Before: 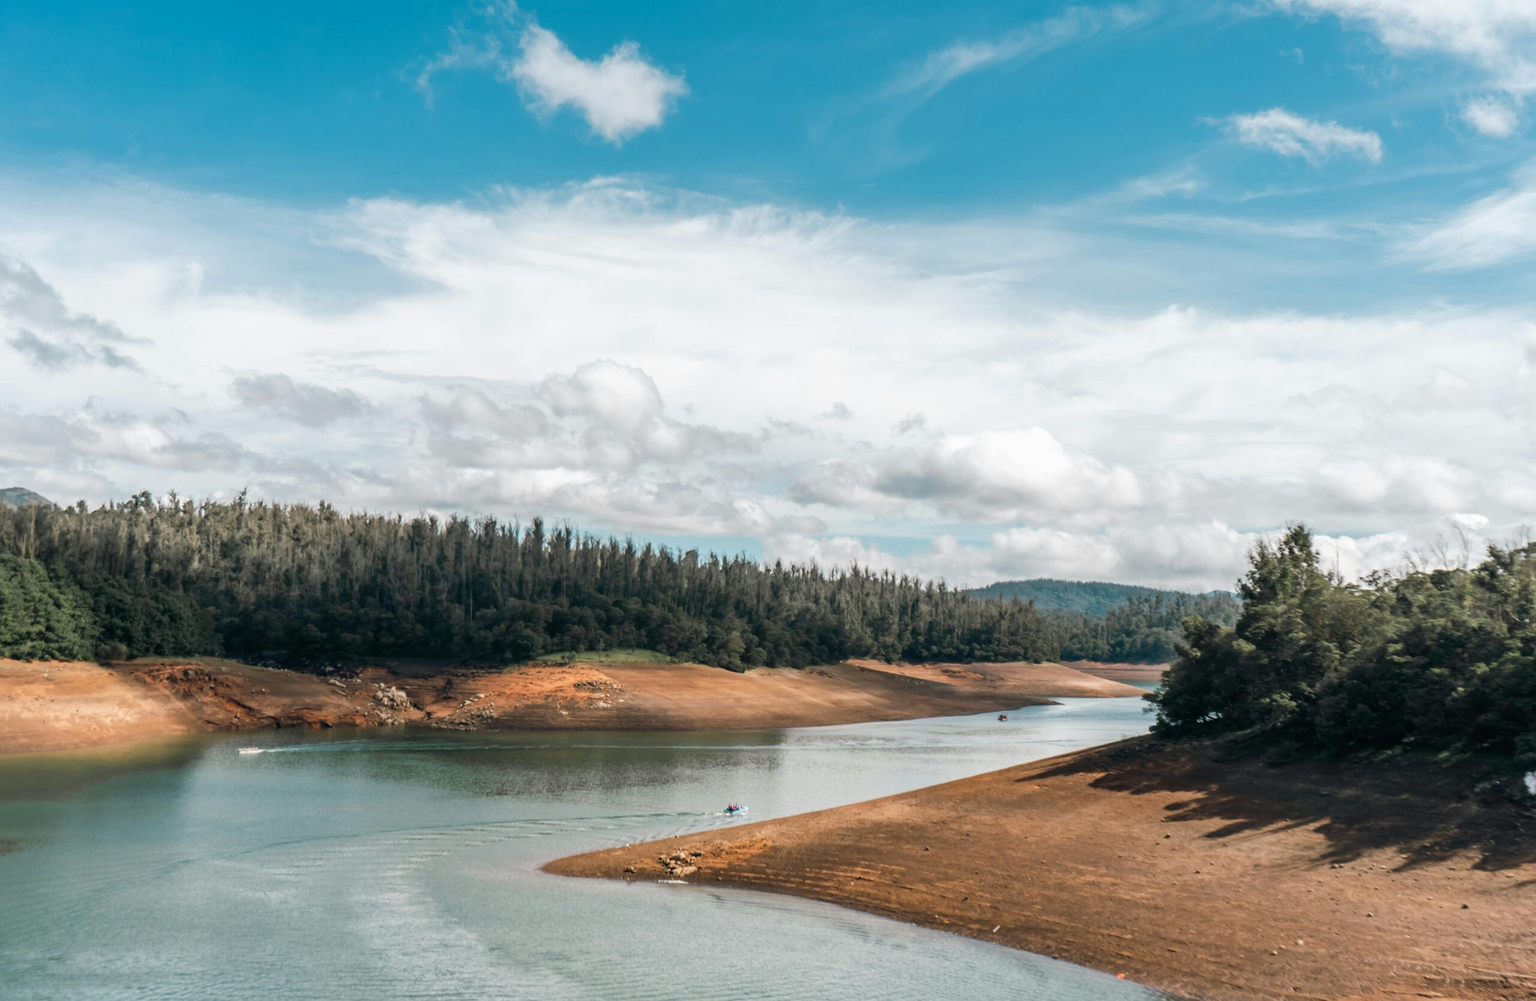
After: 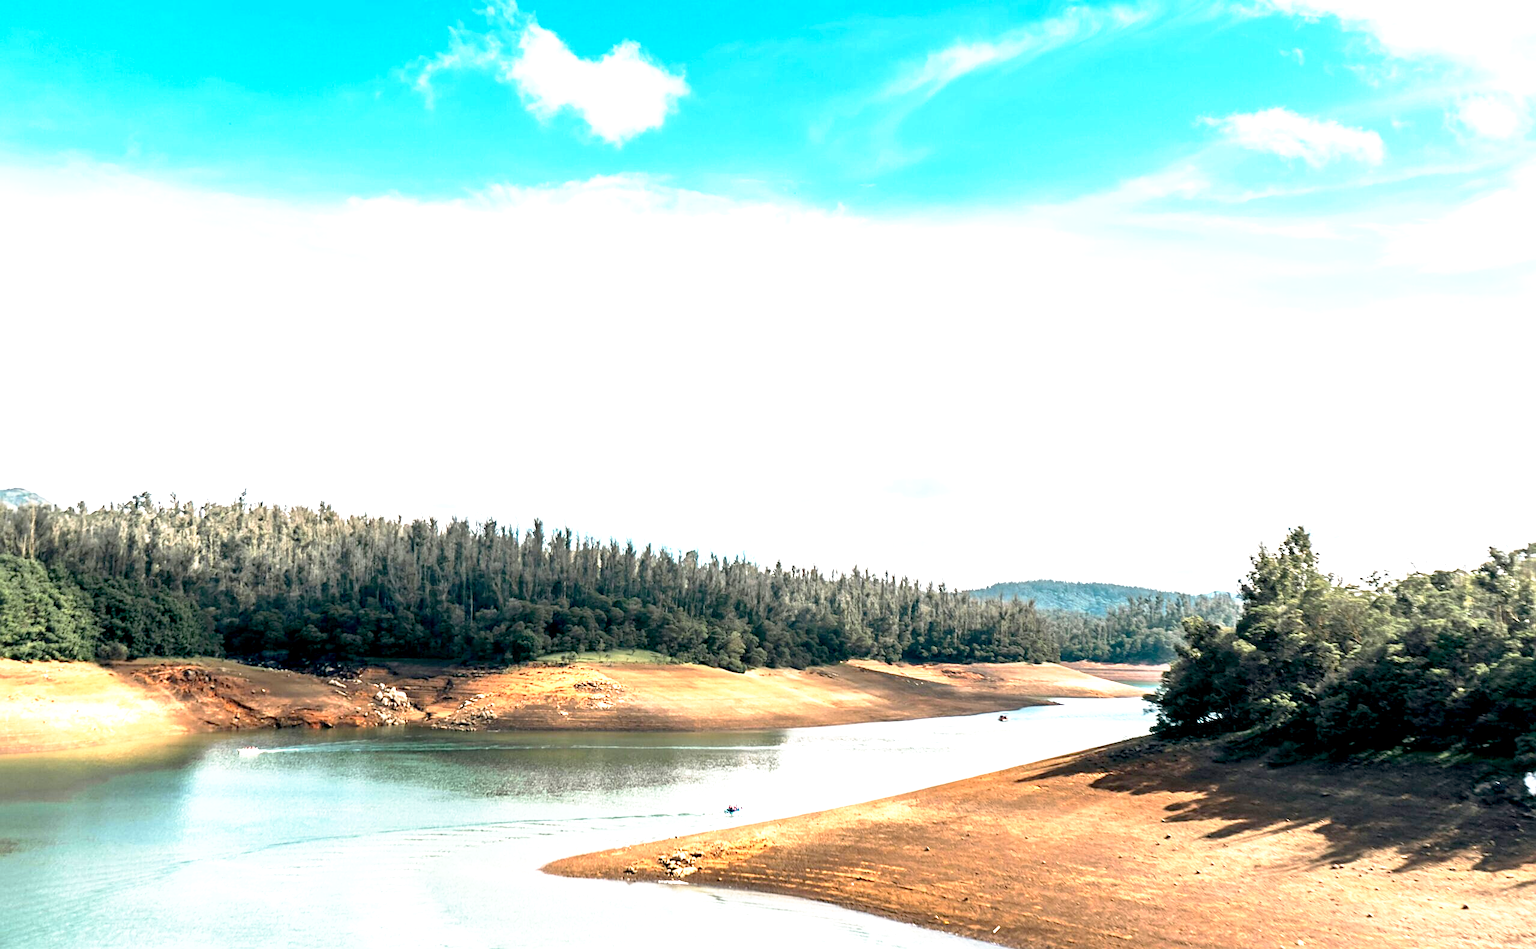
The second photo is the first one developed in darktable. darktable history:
base curve: curves: ch0 [(0.017, 0) (0.425, 0.441) (0.844, 0.933) (1, 1)], preserve colors none
sharpen: on, module defaults
crop and rotate: top 0%, bottom 5.097%
exposure: black level correction 0, exposure 1.45 EV, compensate exposure bias true, compensate highlight preservation false
